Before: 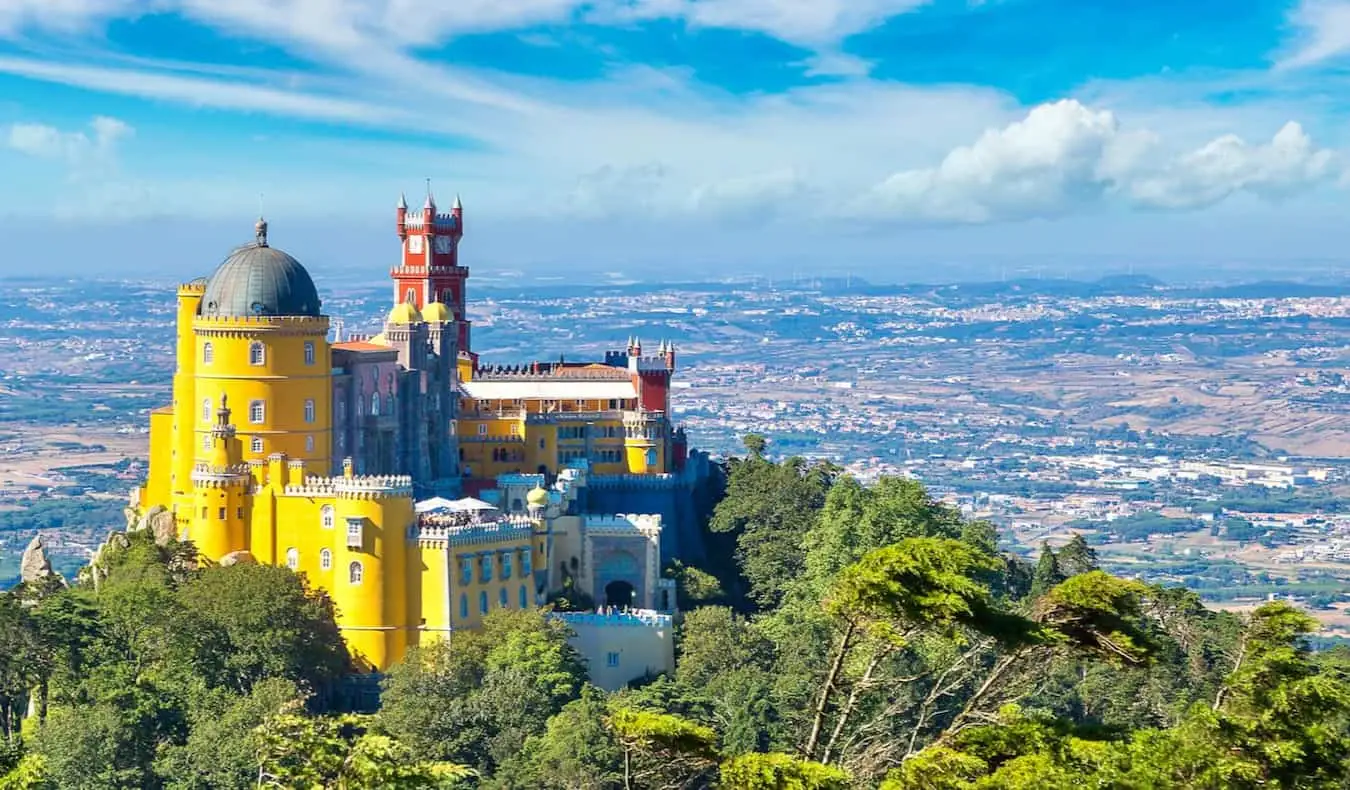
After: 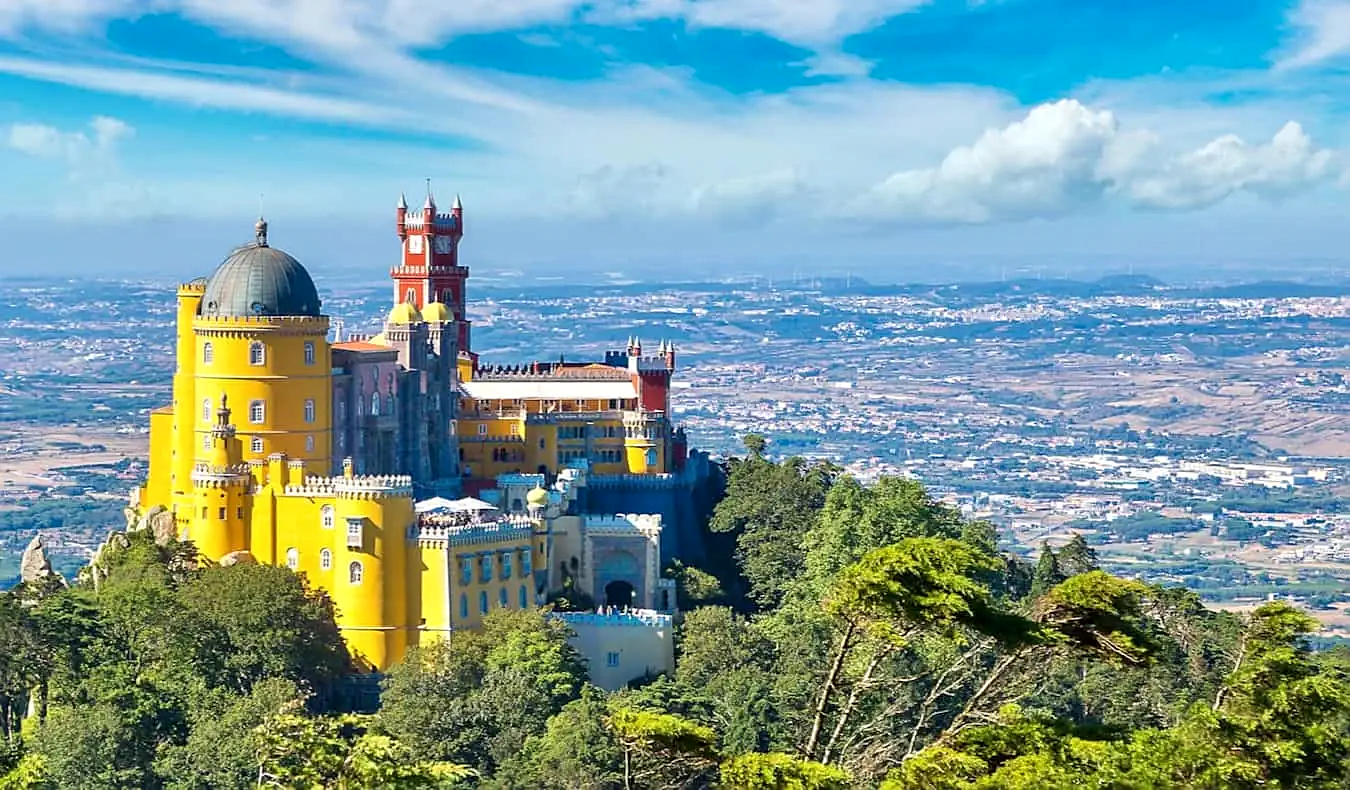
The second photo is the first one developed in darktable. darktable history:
local contrast: mode bilateral grid, contrast 21, coarseness 51, detail 120%, midtone range 0.2
sharpen: radius 1.817, amount 0.398, threshold 1.263
